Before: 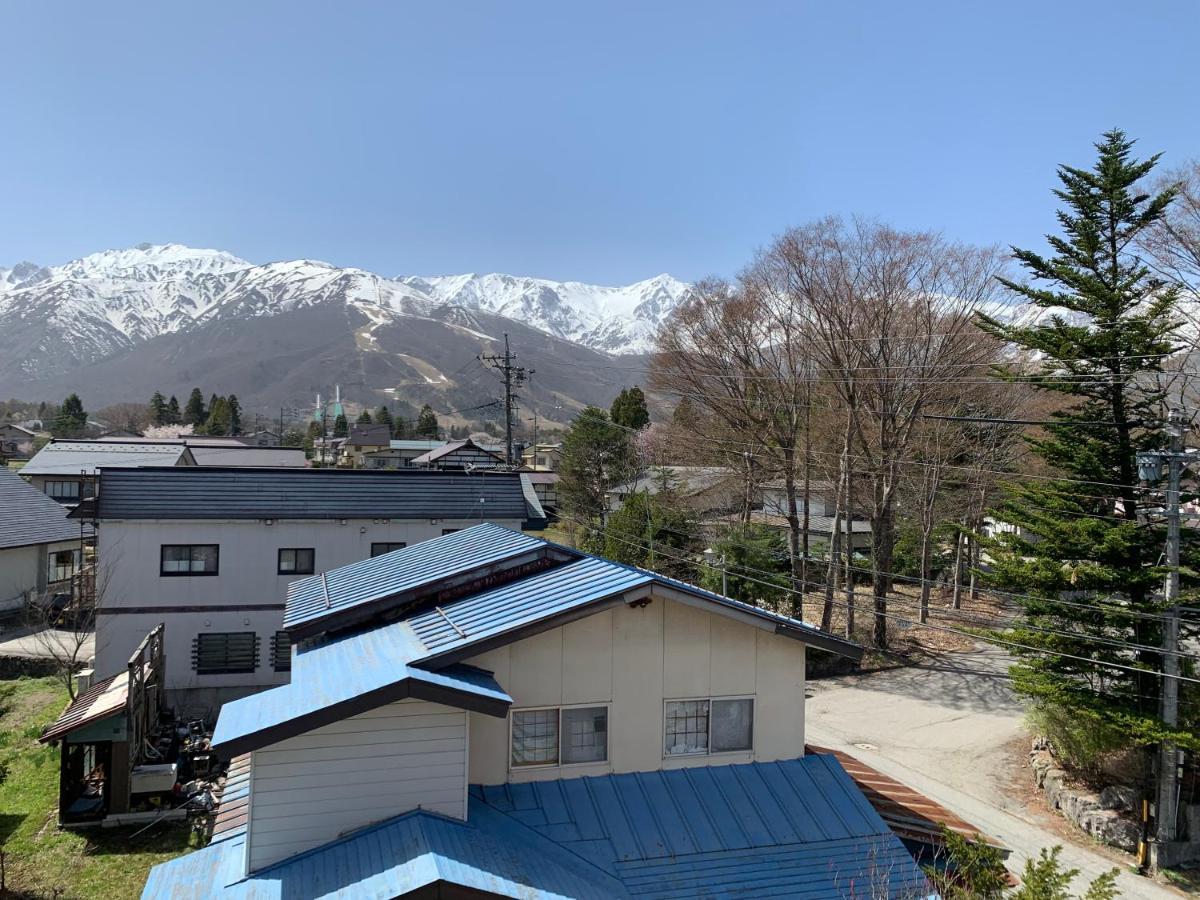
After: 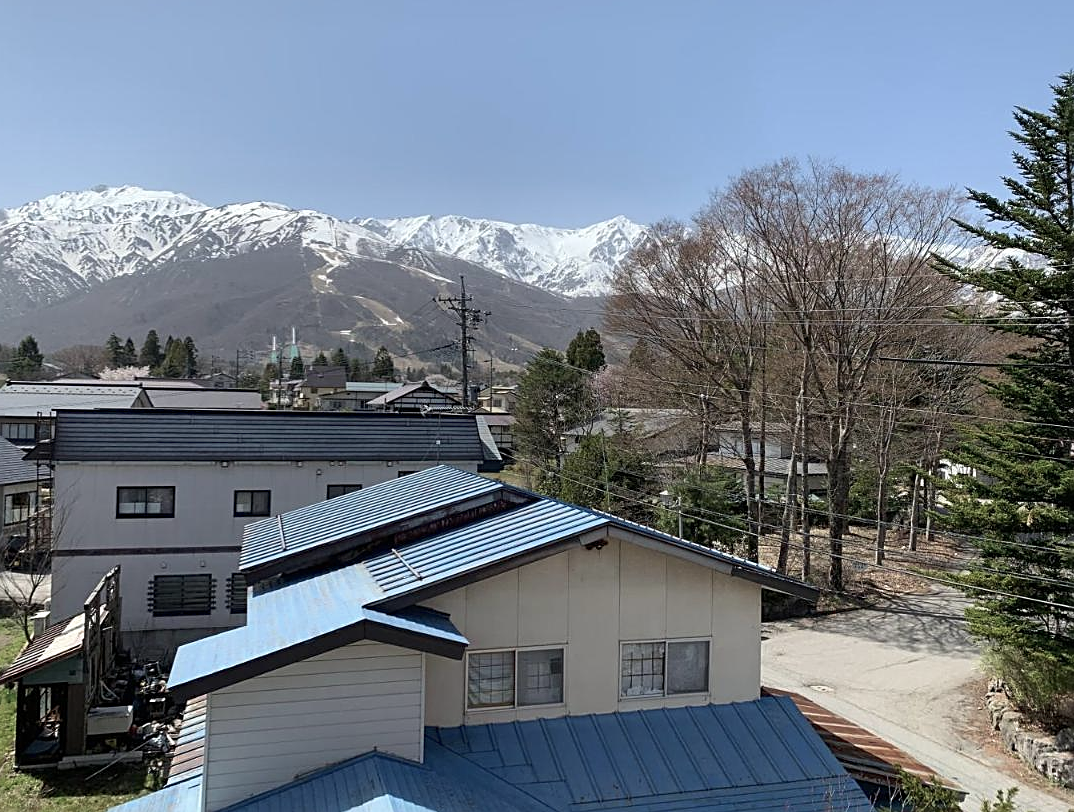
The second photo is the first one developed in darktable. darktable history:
sharpen: on, module defaults
crop: left 3.669%, top 6.501%, right 6.813%, bottom 3.238%
color balance rgb: perceptual saturation grading › global saturation -27.285%, global vibrance 15.155%
